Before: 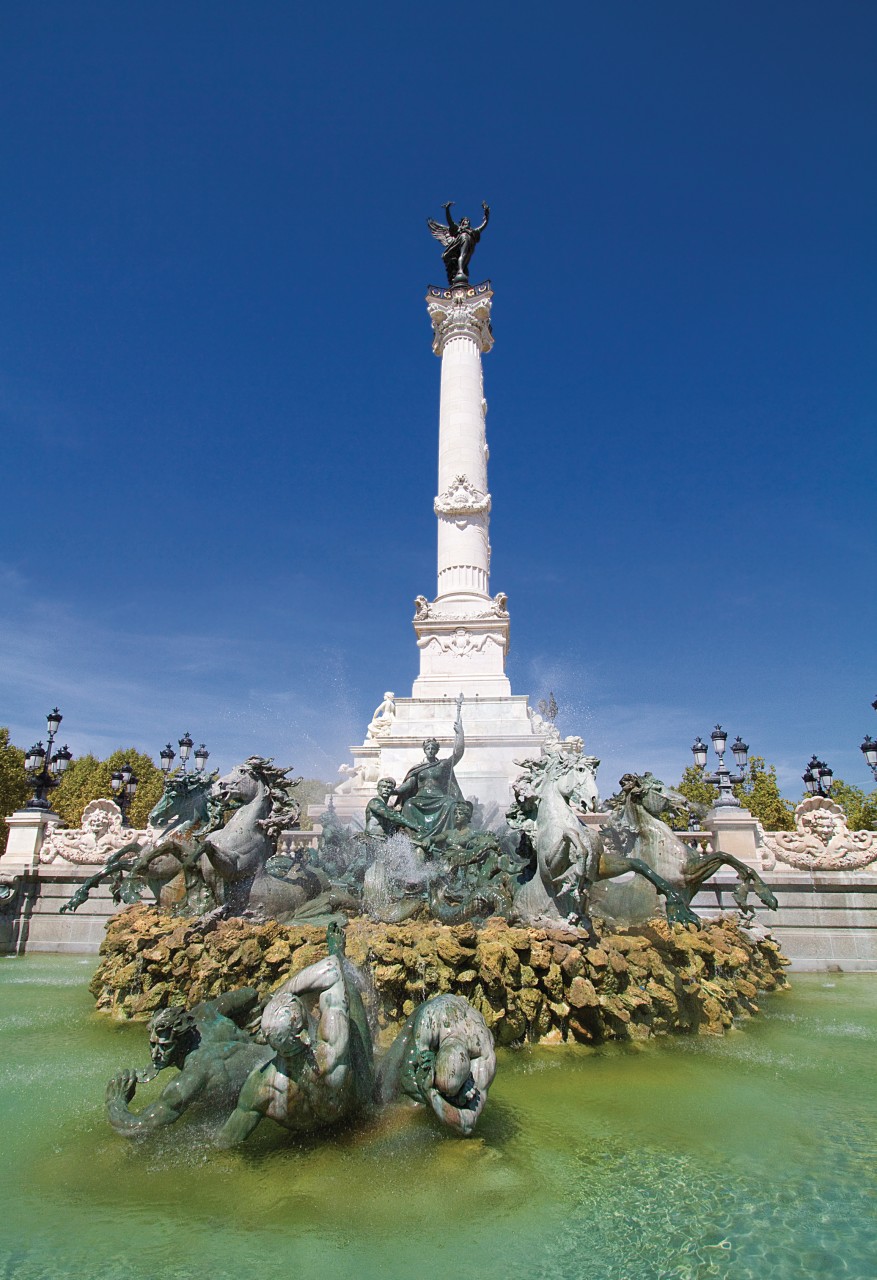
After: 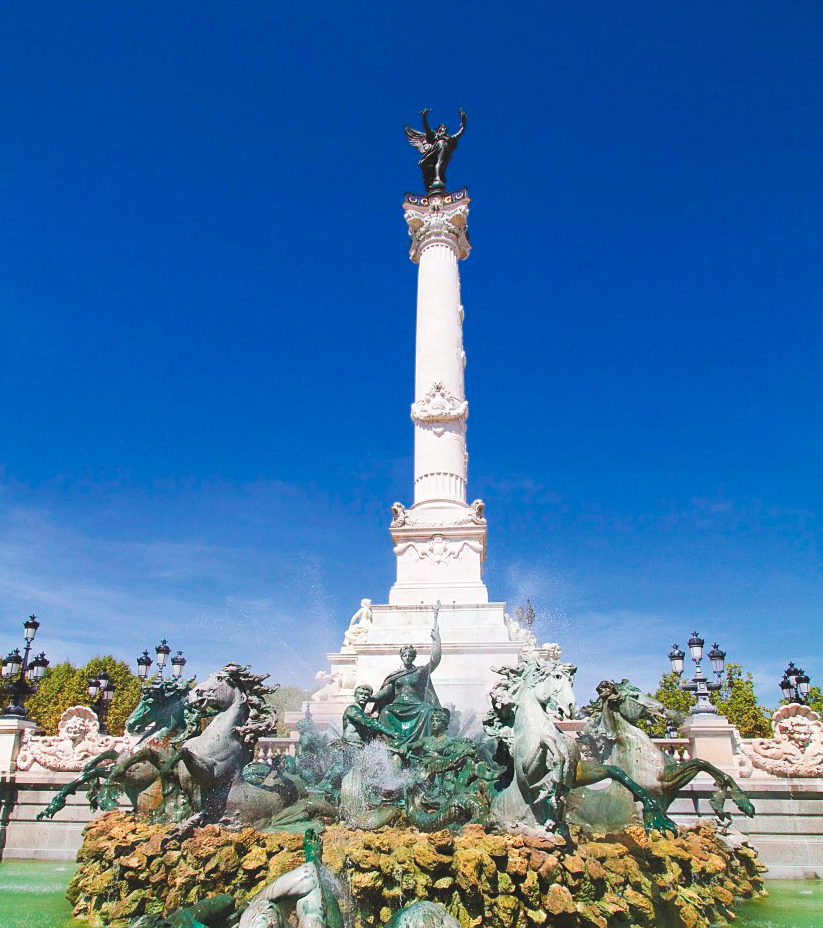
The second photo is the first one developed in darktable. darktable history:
crop: left 2.737%, top 7.287%, right 3.421%, bottom 20.179%
color contrast: green-magenta contrast 1.73, blue-yellow contrast 1.15
tone curve: curves: ch0 [(0, 0) (0.003, 0.077) (0.011, 0.089) (0.025, 0.105) (0.044, 0.122) (0.069, 0.134) (0.1, 0.151) (0.136, 0.171) (0.177, 0.198) (0.224, 0.23) (0.277, 0.273) (0.335, 0.343) (0.399, 0.422) (0.468, 0.508) (0.543, 0.601) (0.623, 0.695) (0.709, 0.782) (0.801, 0.866) (0.898, 0.934) (1, 1)], preserve colors none
